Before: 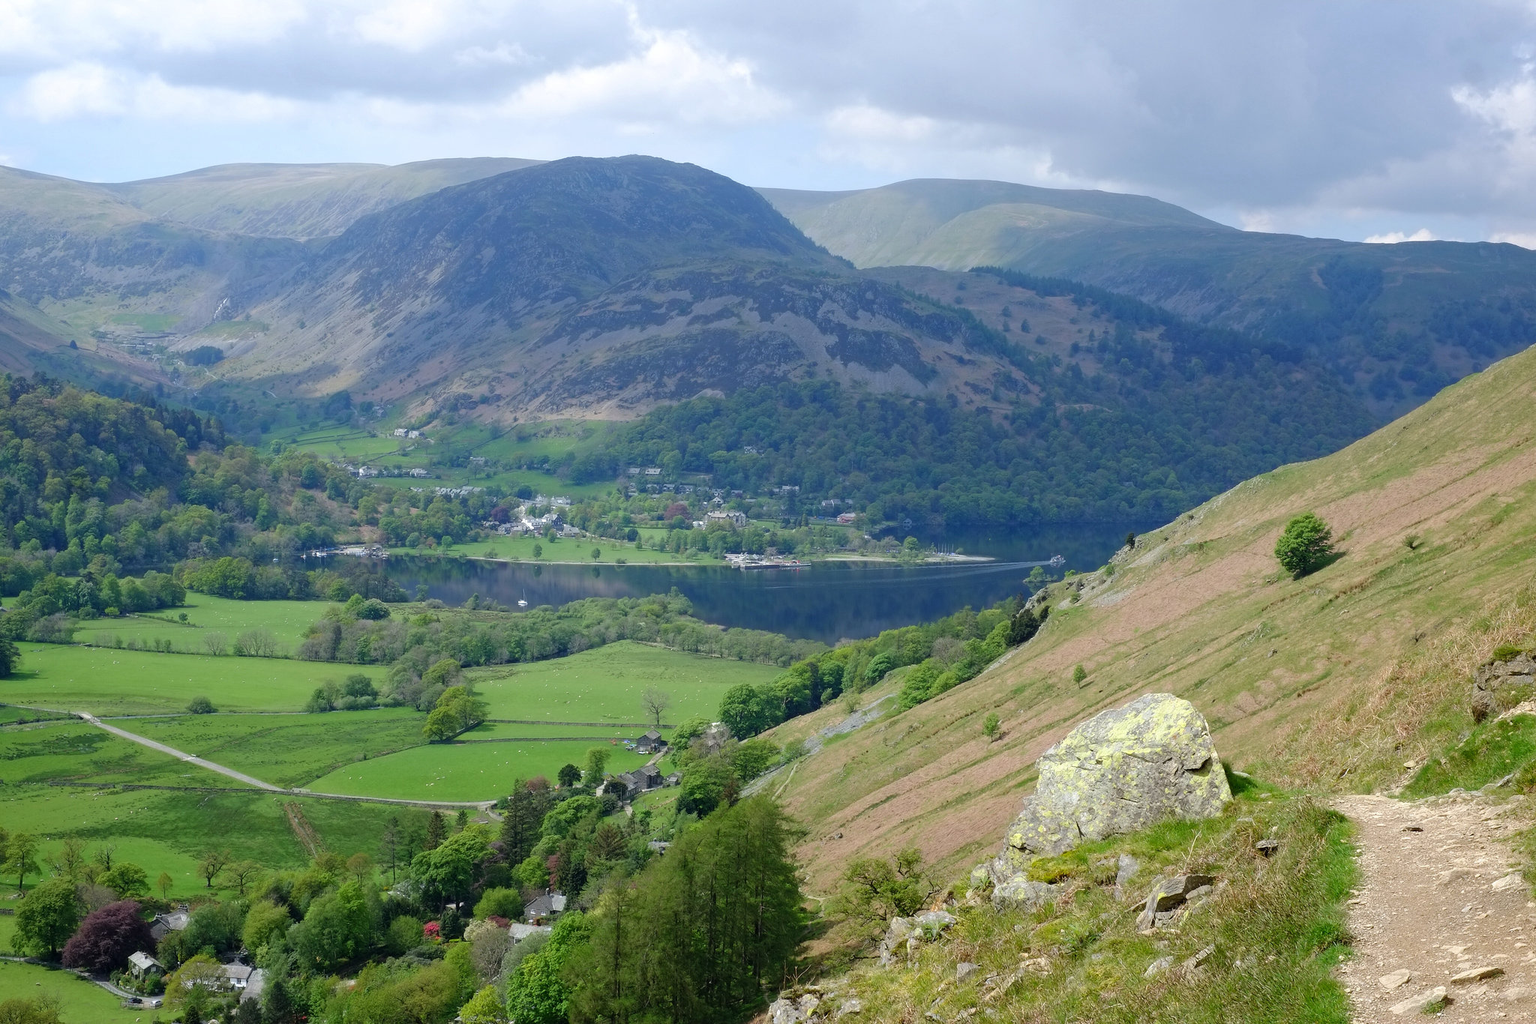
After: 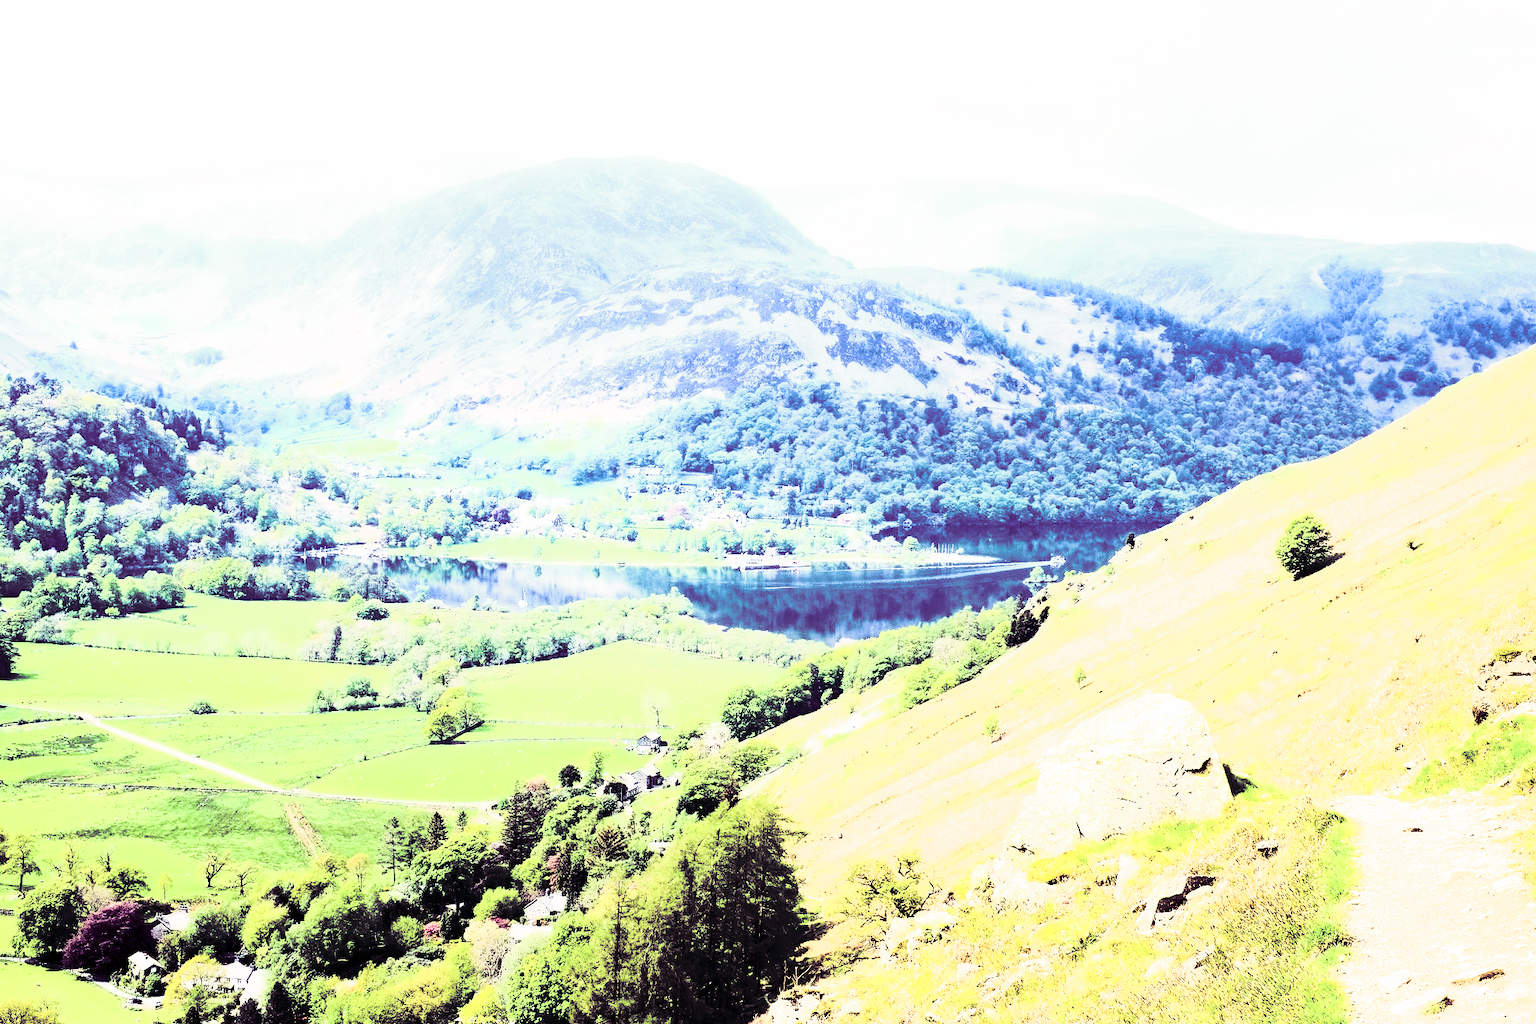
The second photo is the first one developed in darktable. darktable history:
contrast brightness saturation: contrast 0.93, brightness 0.2
velvia: on, module defaults
filmic rgb: black relative exposure -7.65 EV, white relative exposure 4.56 EV, hardness 3.61, color science v6 (2022)
split-toning: shadows › hue 277.2°, shadows › saturation 0.74
color correction: highlights a* 3.12, highlights b* -1.55, shadows a* -0.101, shadows b* 2.52, saturation 0.98
levels: mode automatic, black 0.023%, white 99.97%, levels [0.062, 0.494, 0.925]
color balance rgb: shadows lift › chroma 1%, shadows lift › hue 217.2°, power › hue 310.8°, highlights gain › chroma 2%, highlights gain › hue 44.4°, global offset › luminance 0.25%, global offset › hue 171.6°, perceptual saturation grading › global saturation 14.09%, perceptual saturation grading › highlights -30%, perceptual saturation grading › shadows 50.67%, global vibrance 25%, contrast 20%
exposure: black level correction 0, exposure 1.388 EV, compensate exposure bias true, compensate highlight preservation false
